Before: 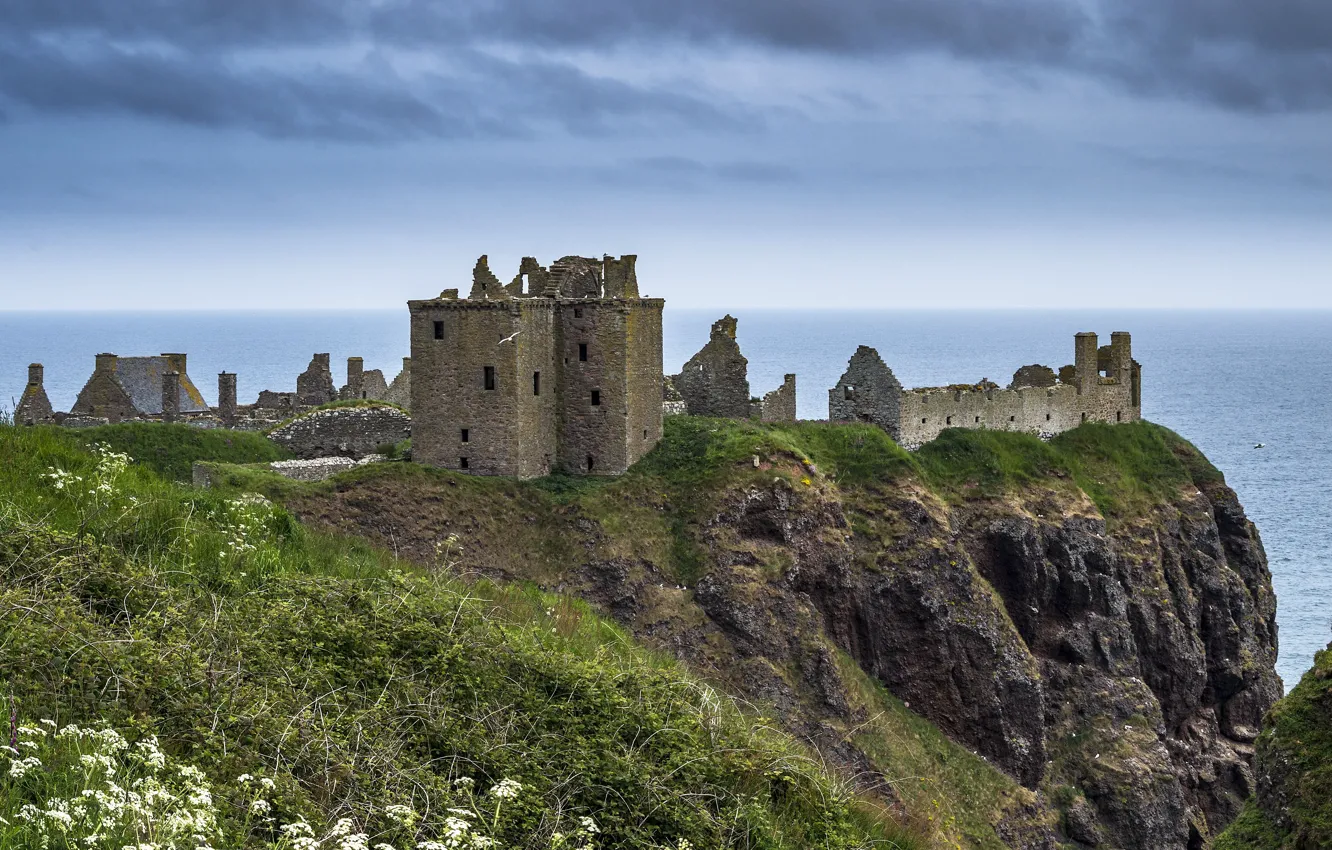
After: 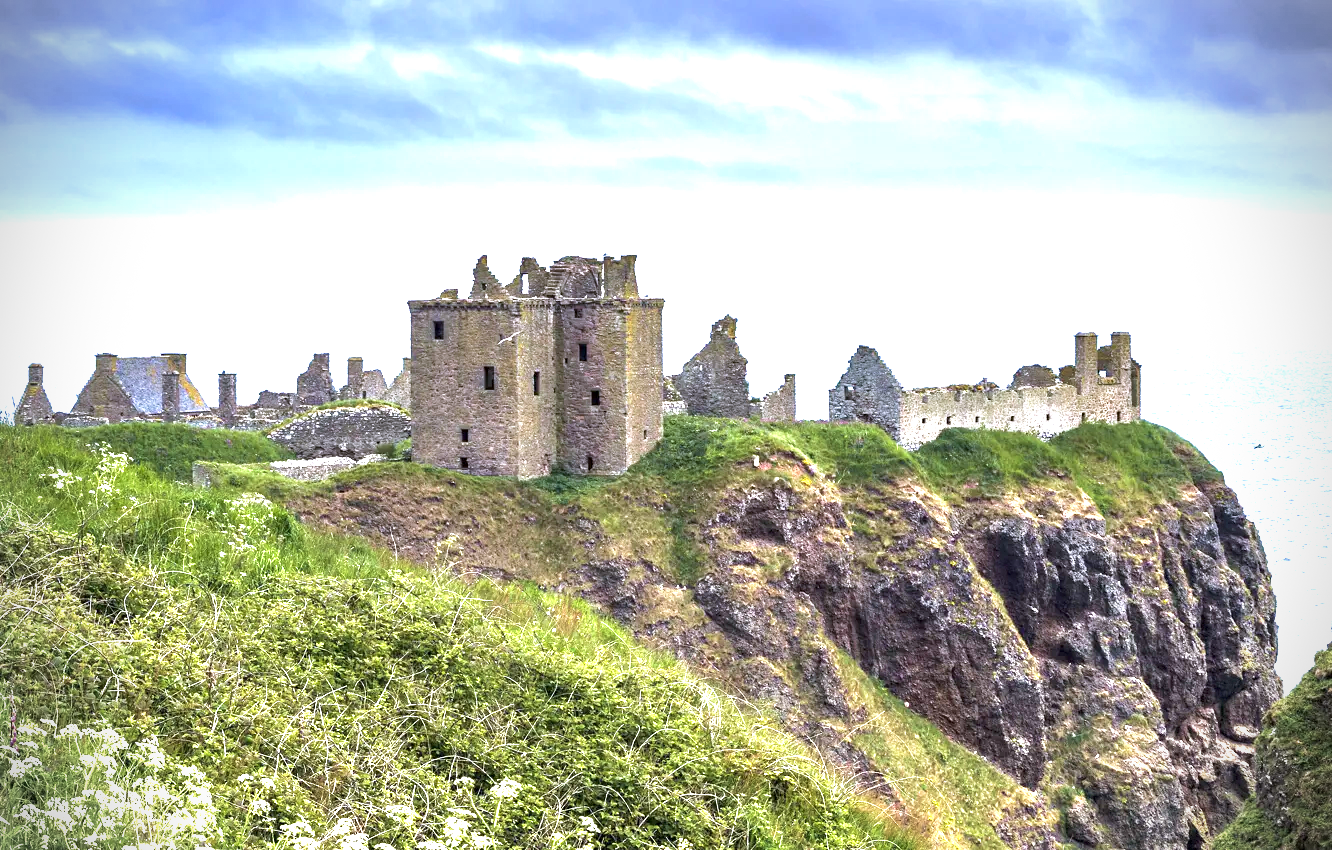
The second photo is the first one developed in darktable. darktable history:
vignetting: dithering 8-bit output, unbound false
graduated density: hue 238.83°, saturation 50%
exposure: exposure 2.207 EV, compensate highlight preservation false
velvia: on, module defaults
